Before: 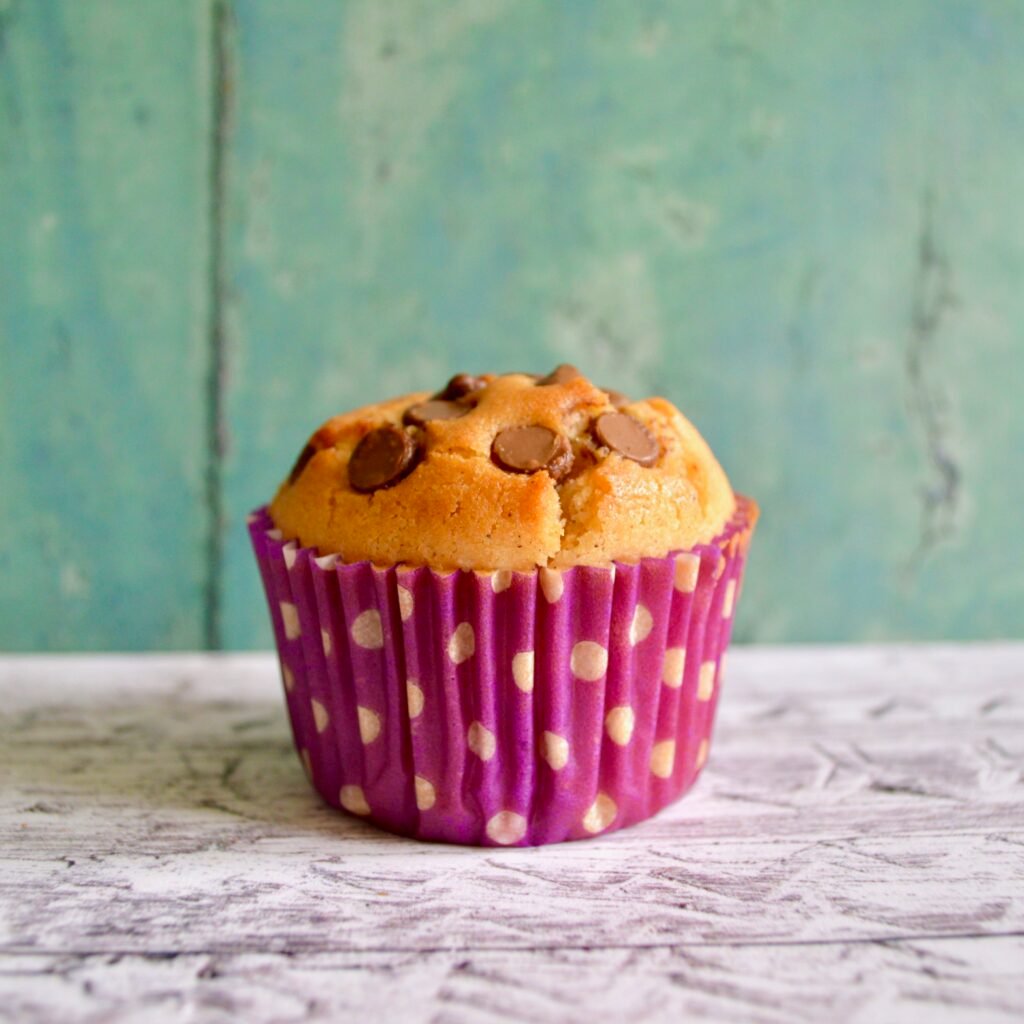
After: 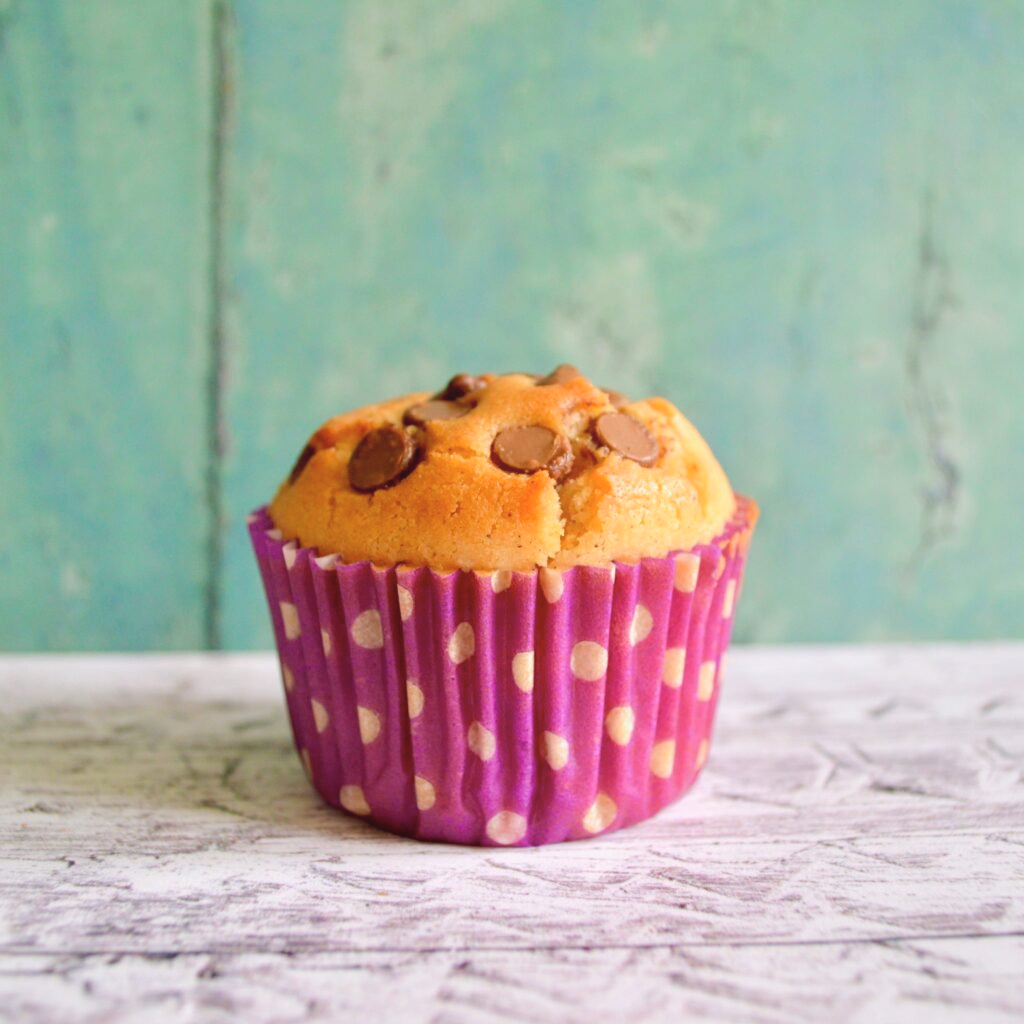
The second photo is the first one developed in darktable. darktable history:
contrast brightness saturation: brightness 0.13
contrast equalizer: y [[0.5, 0.5, 0.472, 0.5, 0.5, 0.5], [0.5 ×6], [0.5 ×6], [0 ×6], [0 ×6]]
